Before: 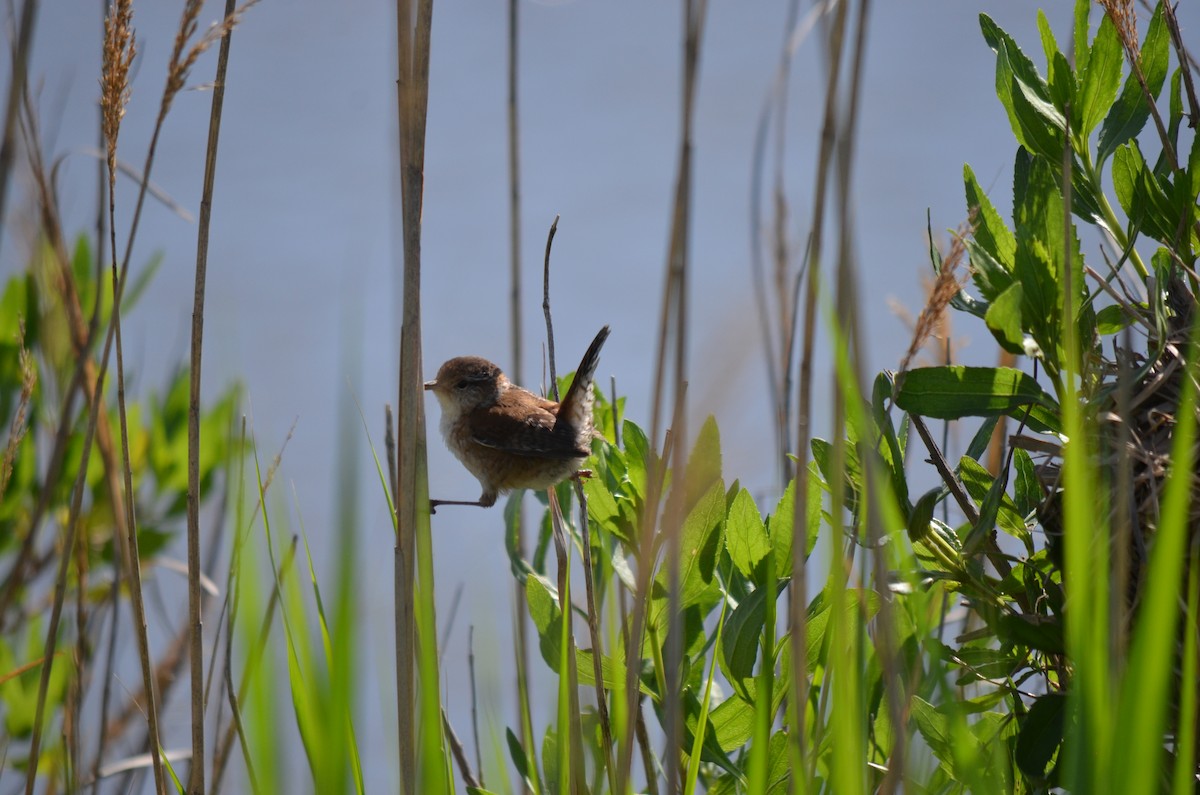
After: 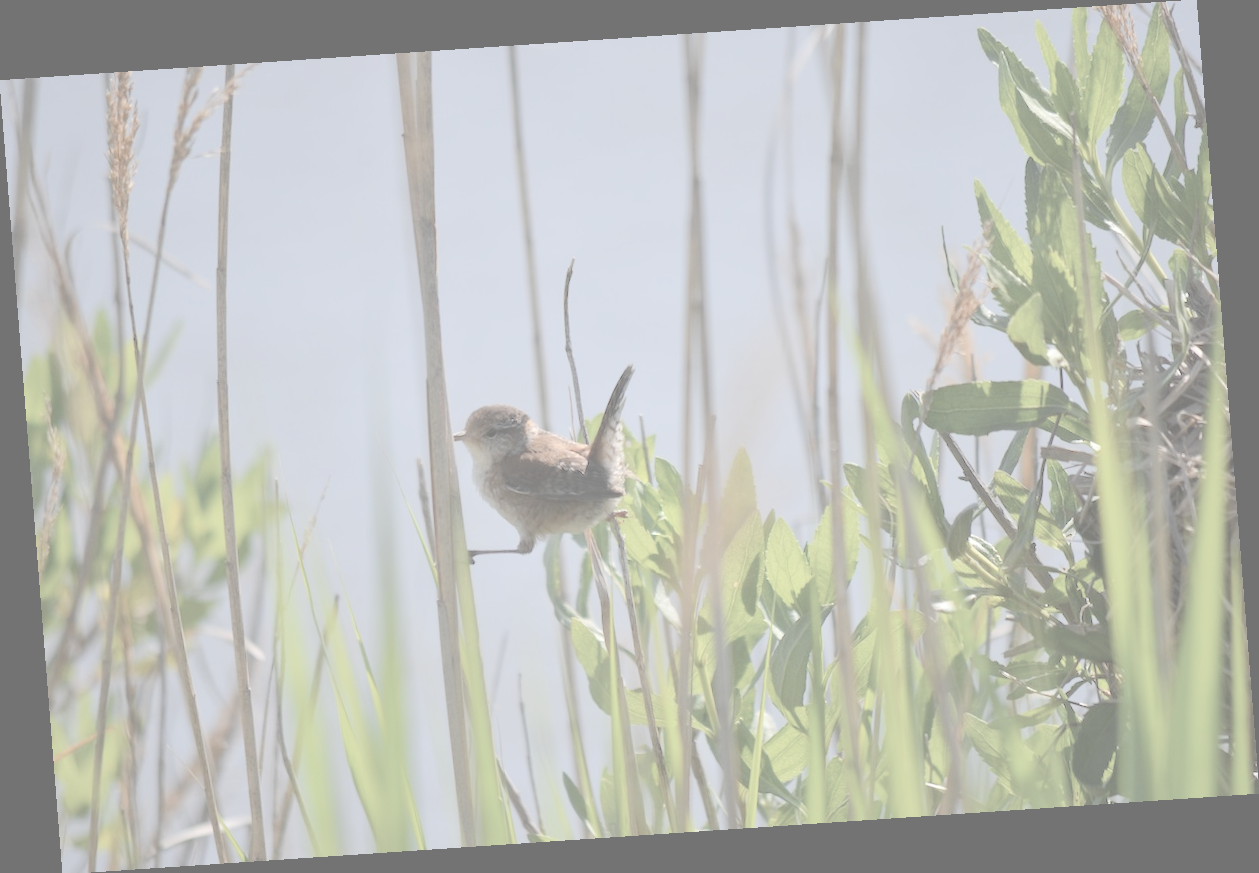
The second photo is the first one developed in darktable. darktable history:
color correction: saturation 1.32
rotate and perspective: rotation -4.2°, shear 0.006, automatic cropping off
contrast brightness saturation: contrast -0.32, brightness 0.75, saturation -0.78
exposure: black level correction 0, exposure 0.877 EV, compensate exposure bias true, compensate highlight preservation false
